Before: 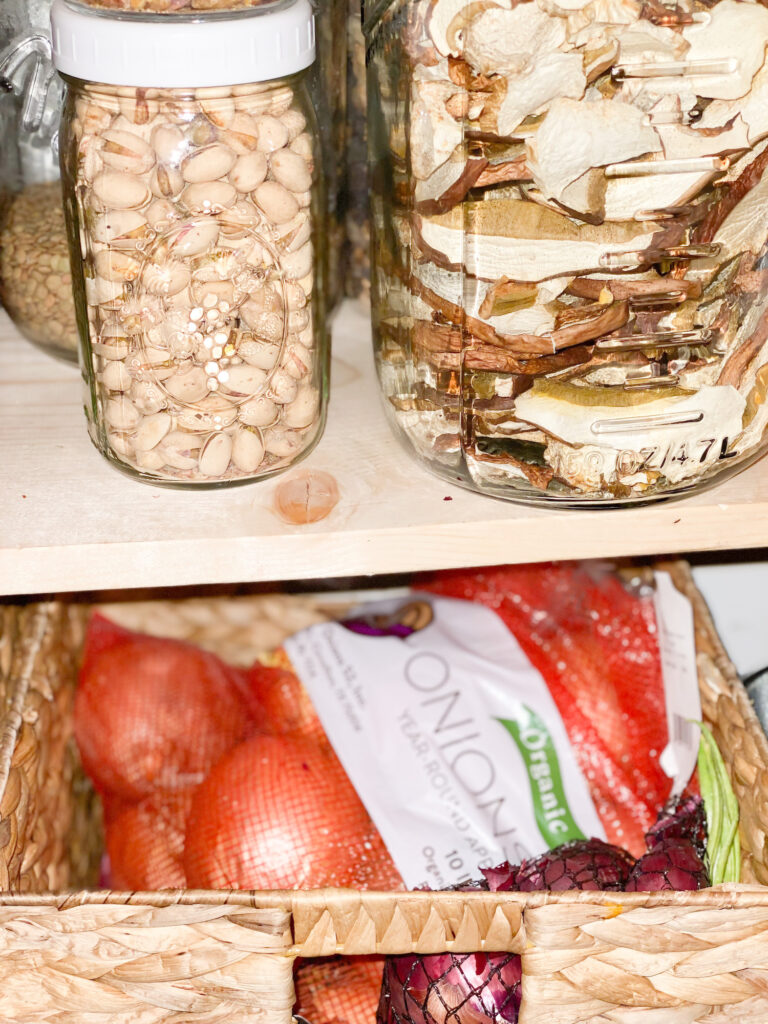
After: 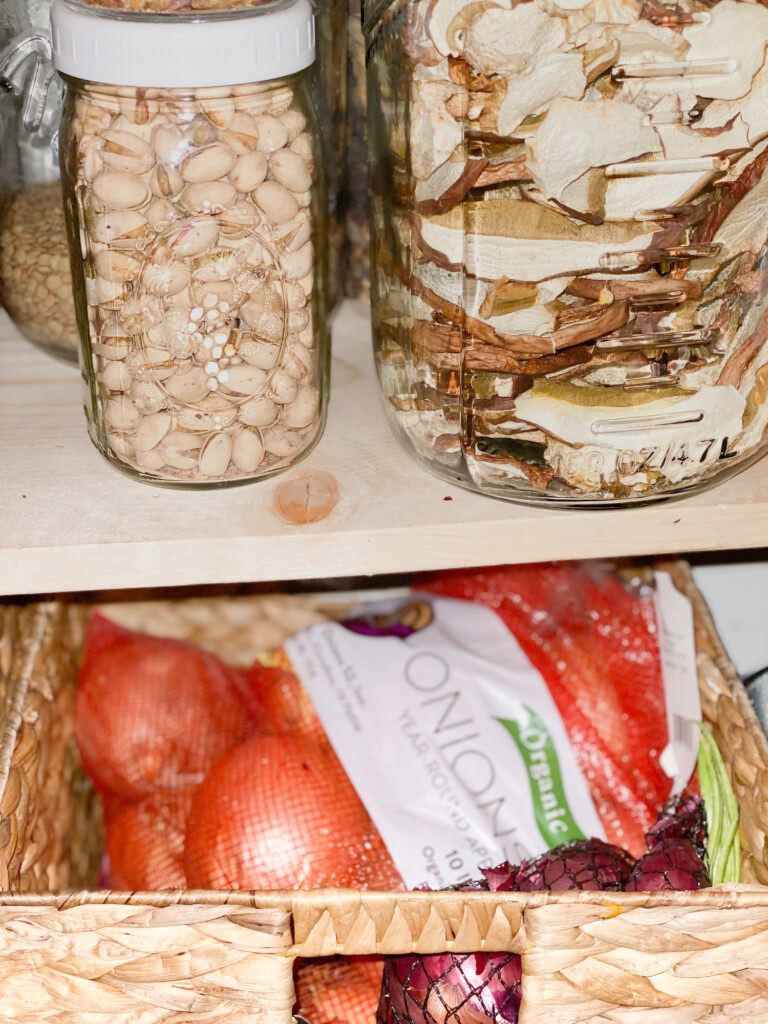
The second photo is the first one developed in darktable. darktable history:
exposure: exposure 0.2 EV, compensate highlight preservation false
graduated density: rotation 5.63°, offset 76.9
